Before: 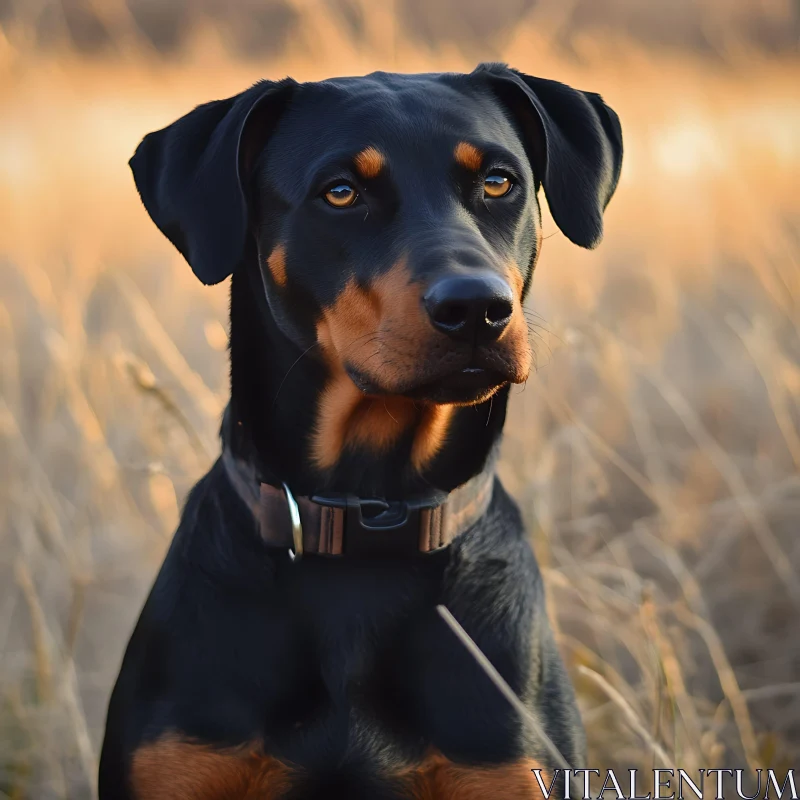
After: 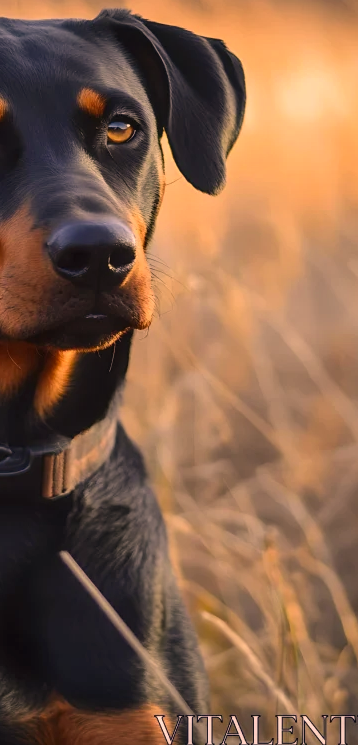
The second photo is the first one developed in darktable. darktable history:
crop: left 47.206%, top 6.784%, right 7.959%
color correction: highlights a* 17.88, highlights b* 18.37
vignetting: fall-off start 97.4%, fall-off radius 79%, width/height ratio 1.111
local contrast: detail 113%
